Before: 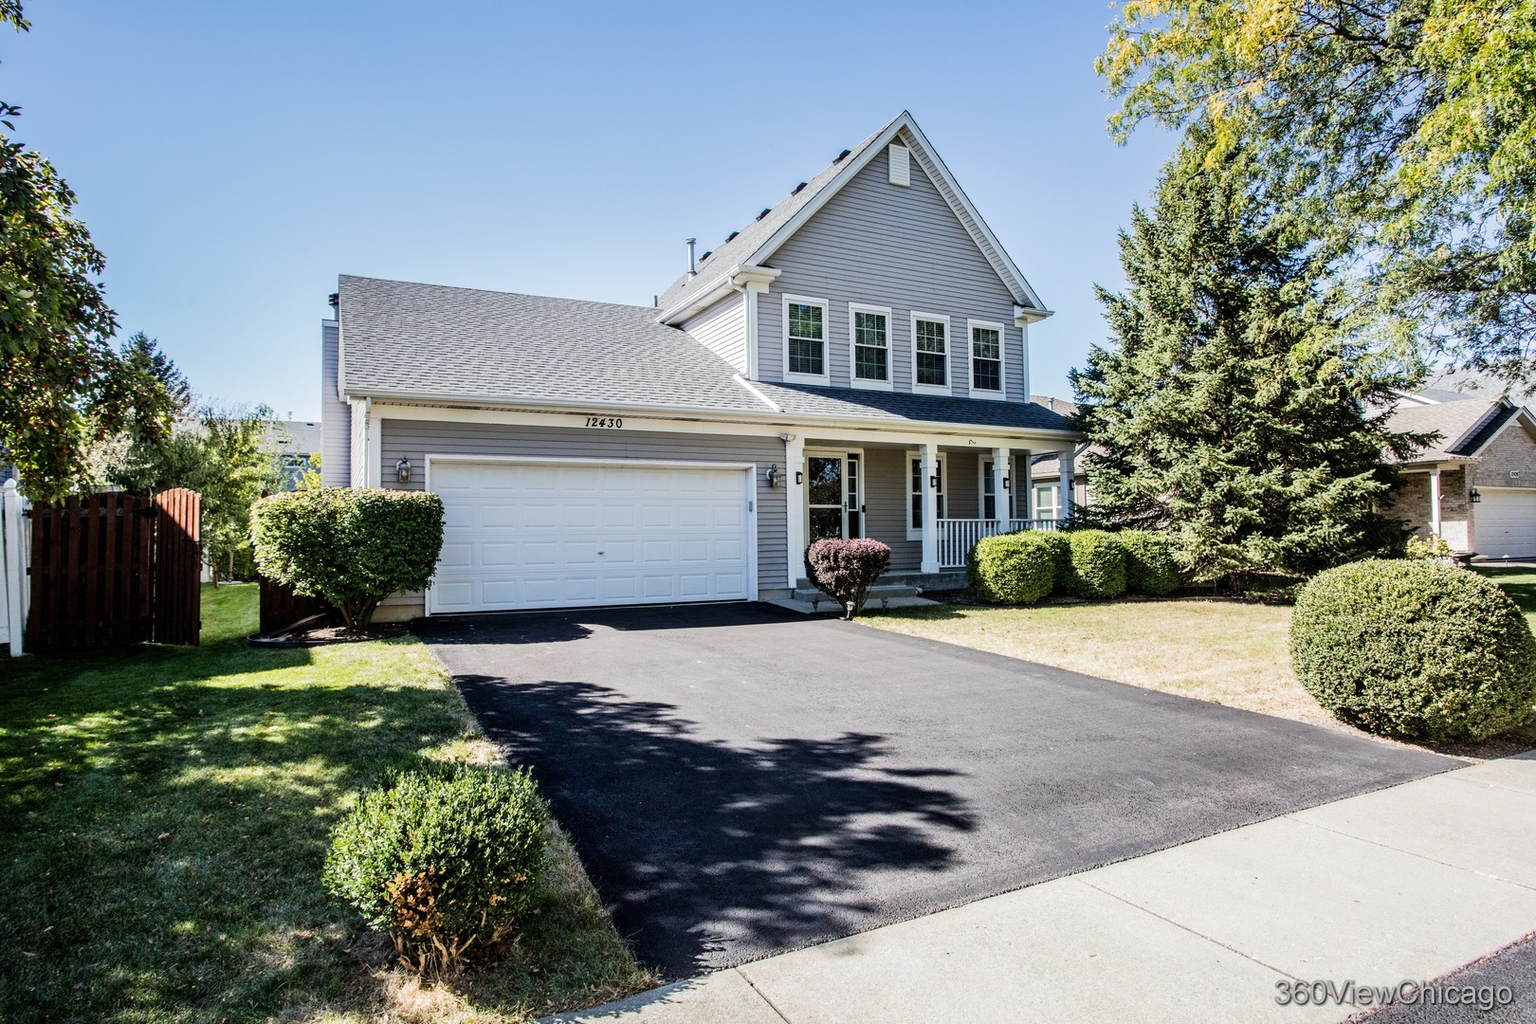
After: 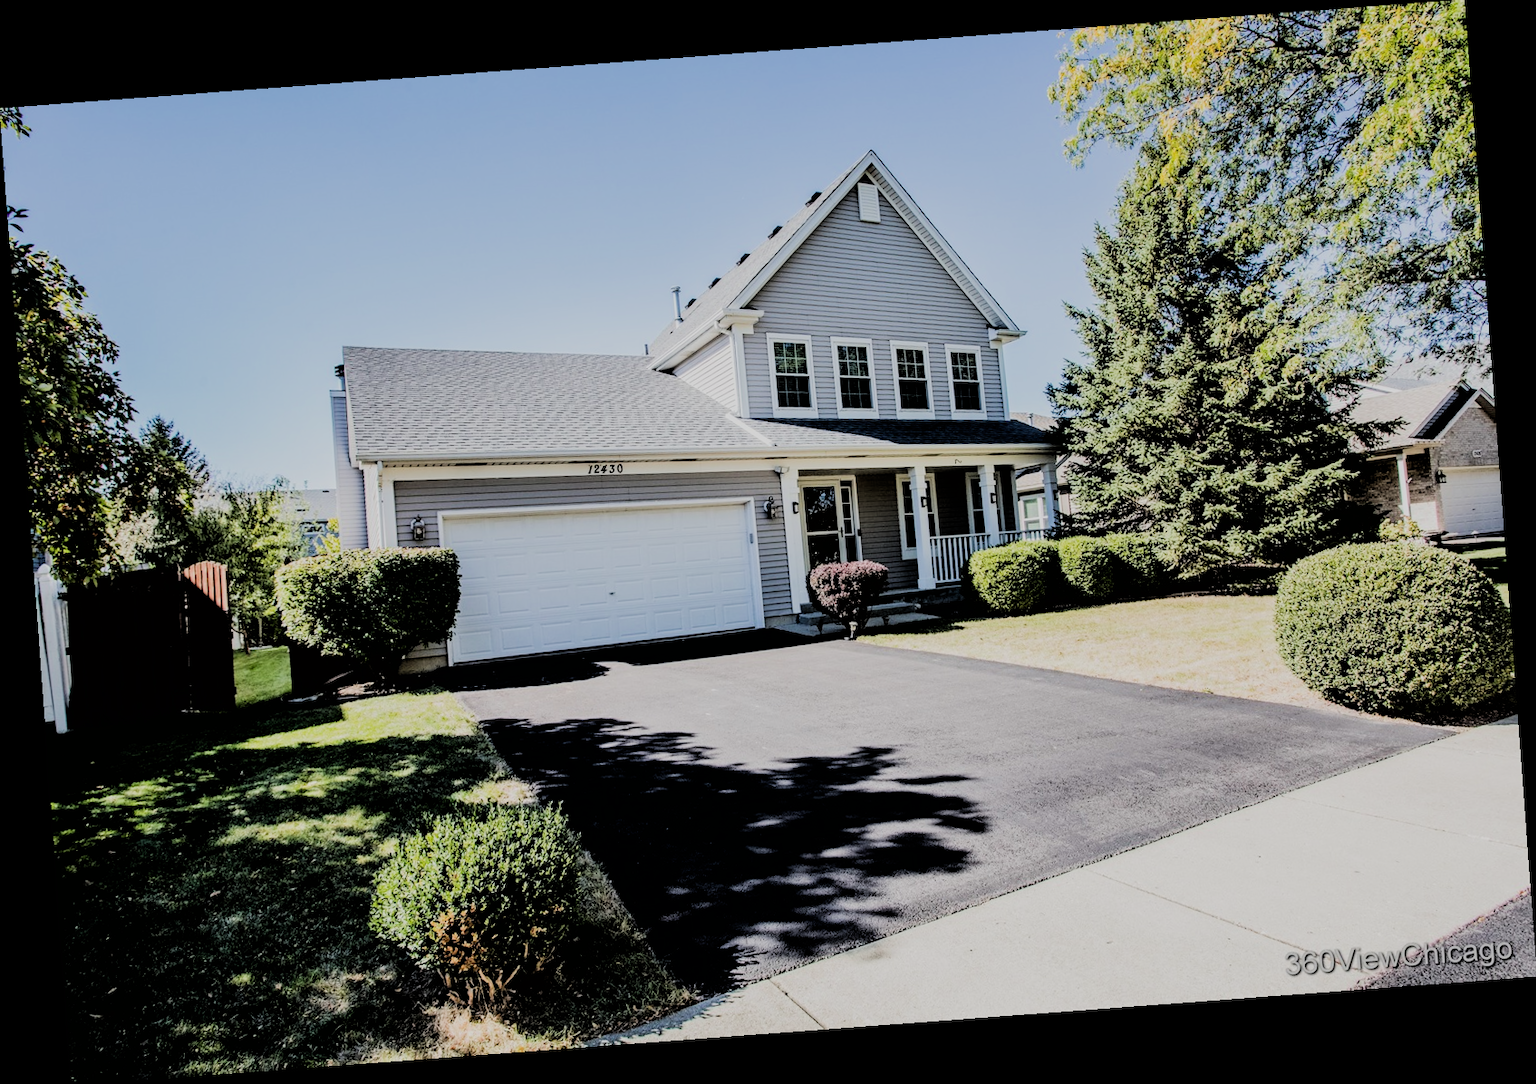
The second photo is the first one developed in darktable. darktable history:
filmic rgb: black relative exposure -3.21 EV, white relative exposure 7.02 EV, hardness 1.46, contrast 1.35
rotate and perspective: rotation -4.25°, automatic cropping off
